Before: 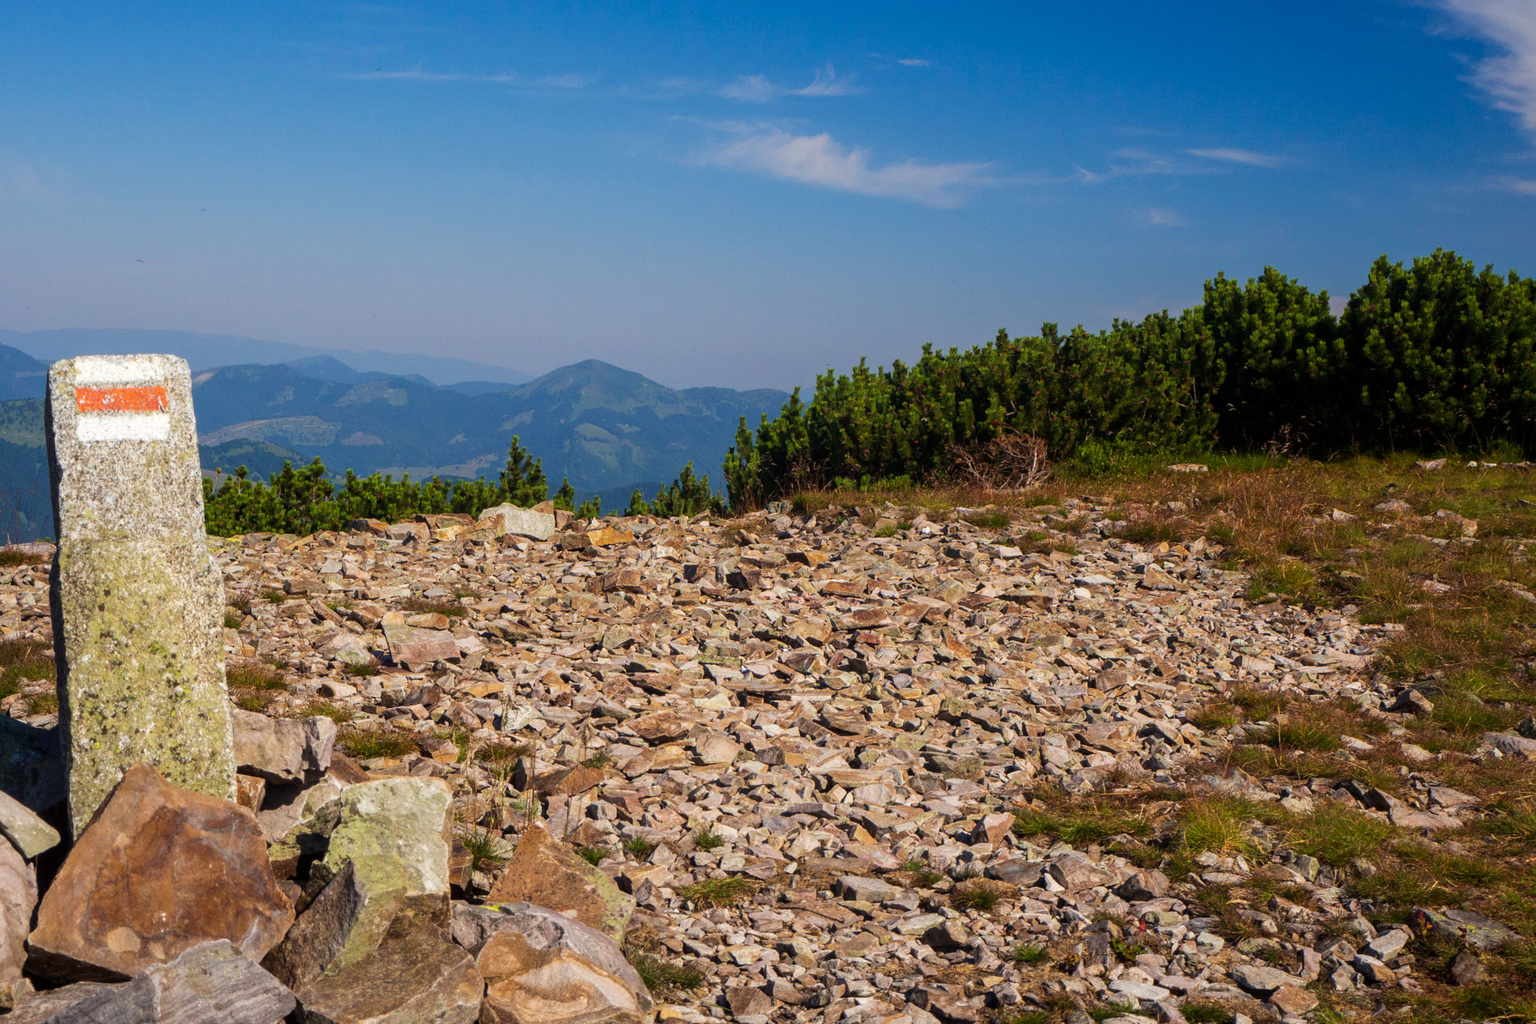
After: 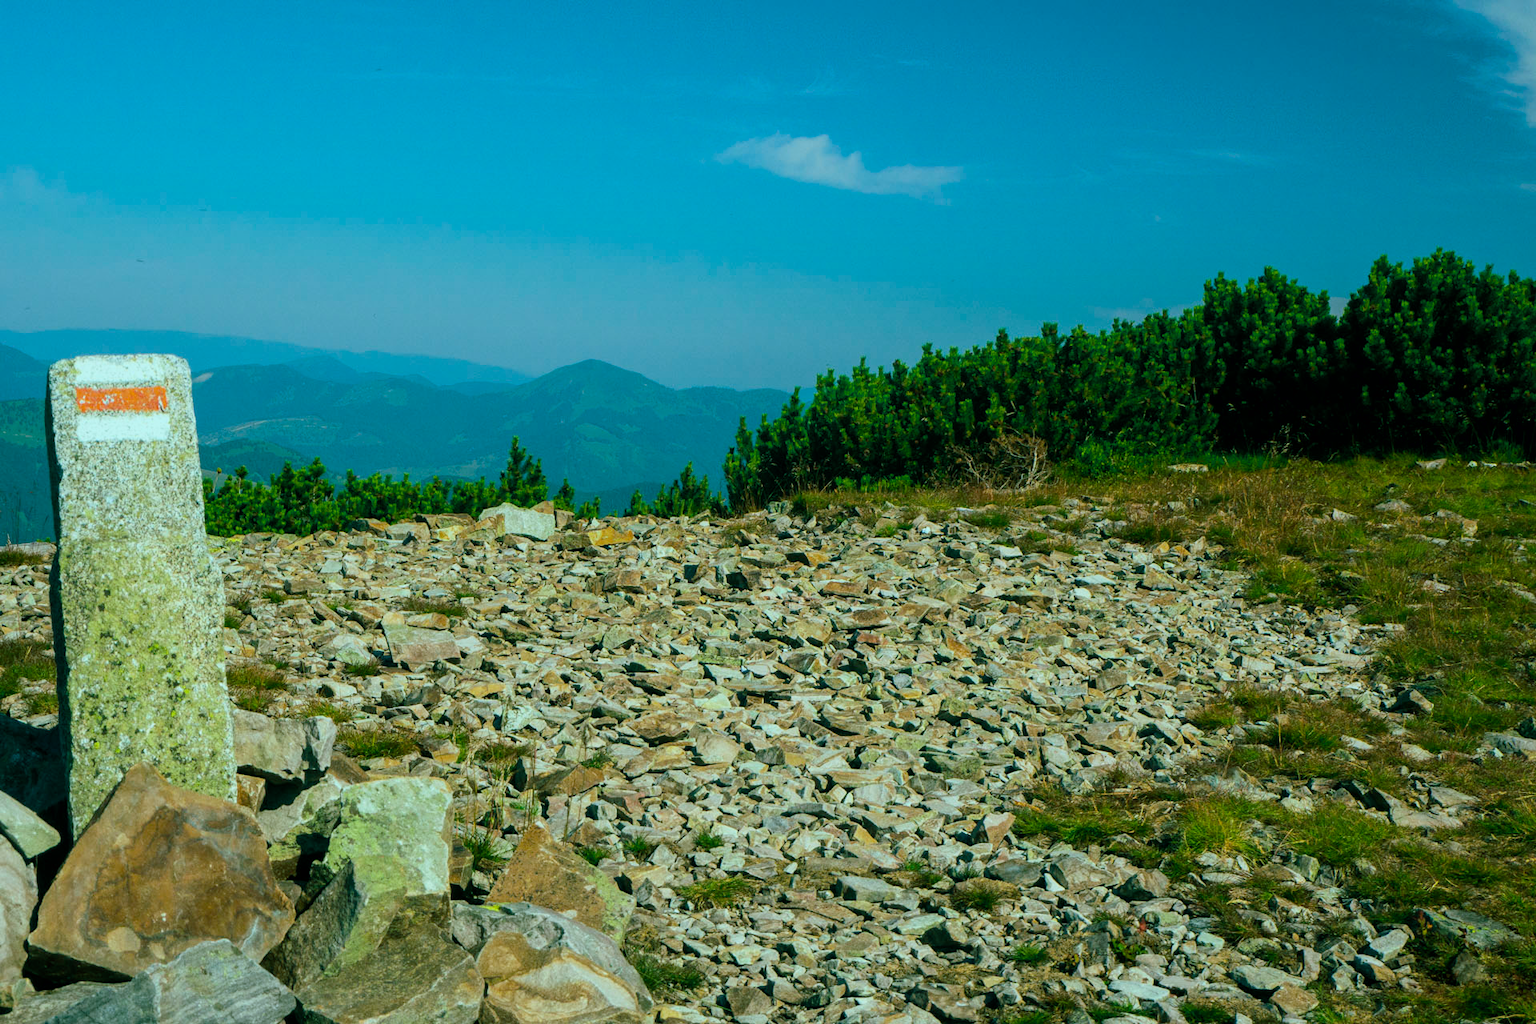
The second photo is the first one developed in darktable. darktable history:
color balance rgb: shadows lift › chroma 11.71%, shadows lift › hue 133.46°, power › chroma 2.15%, power › hue 166.83°, highlights gain › chroma 4%, highlights gain › hue 200.2°, perceptual saturation grading › global saturation 18.05%
filmic rgb: black relative exposure -11.35 EV, white relative exposure 3.22 EV, hardness 6.76, color science v6 (2022)
